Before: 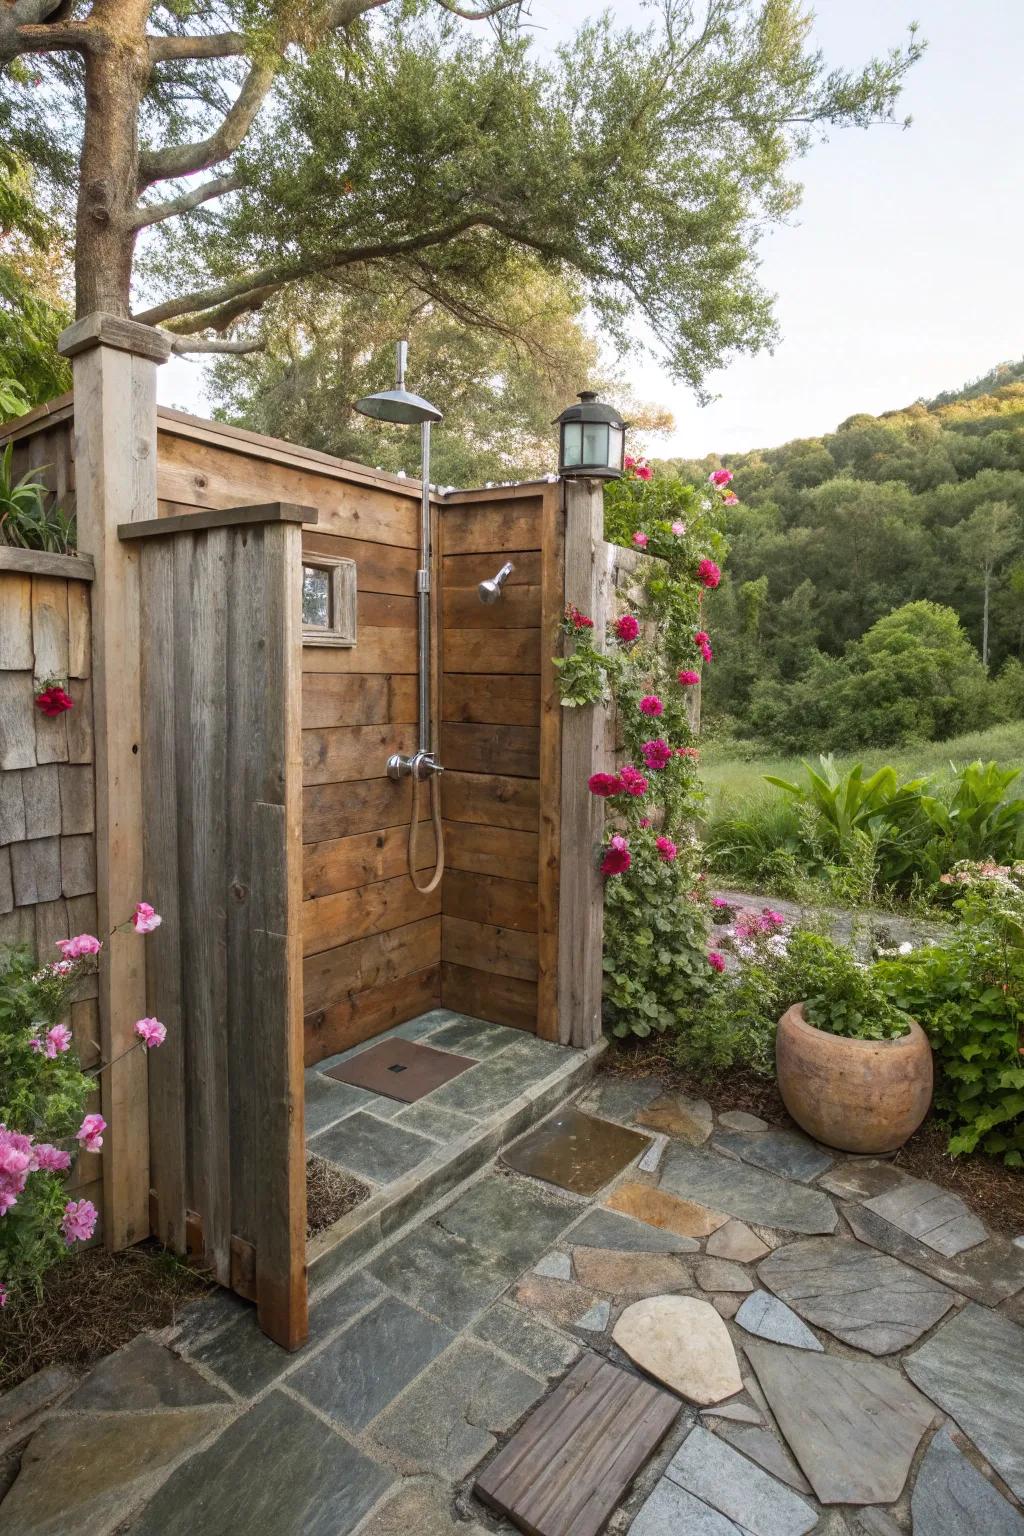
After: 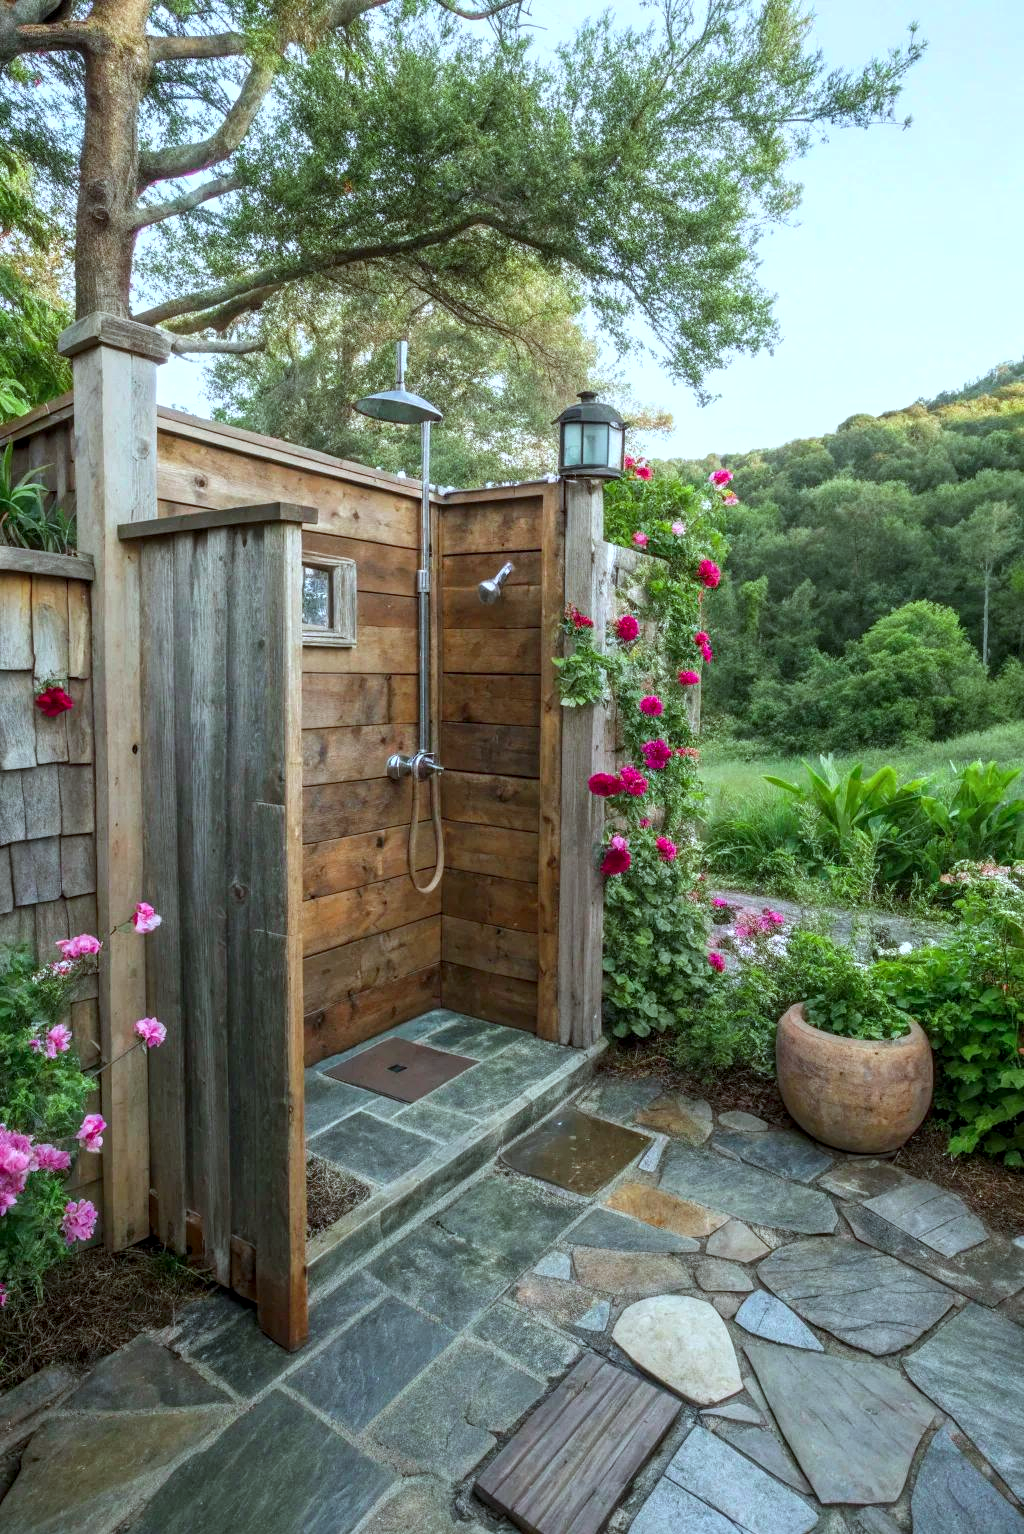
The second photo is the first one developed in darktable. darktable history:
crop: bottom 0.068%
color calibration: output R [0.948, 0.091, -0.04, 0], output G [-0.3, 1.384, -0.085, 0], output B [-0.108, 0.061, 1.08, 0], illuminant F (fluorescent), F source F9 (Cool White Deluxe 4150 K) – high CRI, x 0.374, y 0.373, temperature 4158.55 K
local contrast: on, module defaults
